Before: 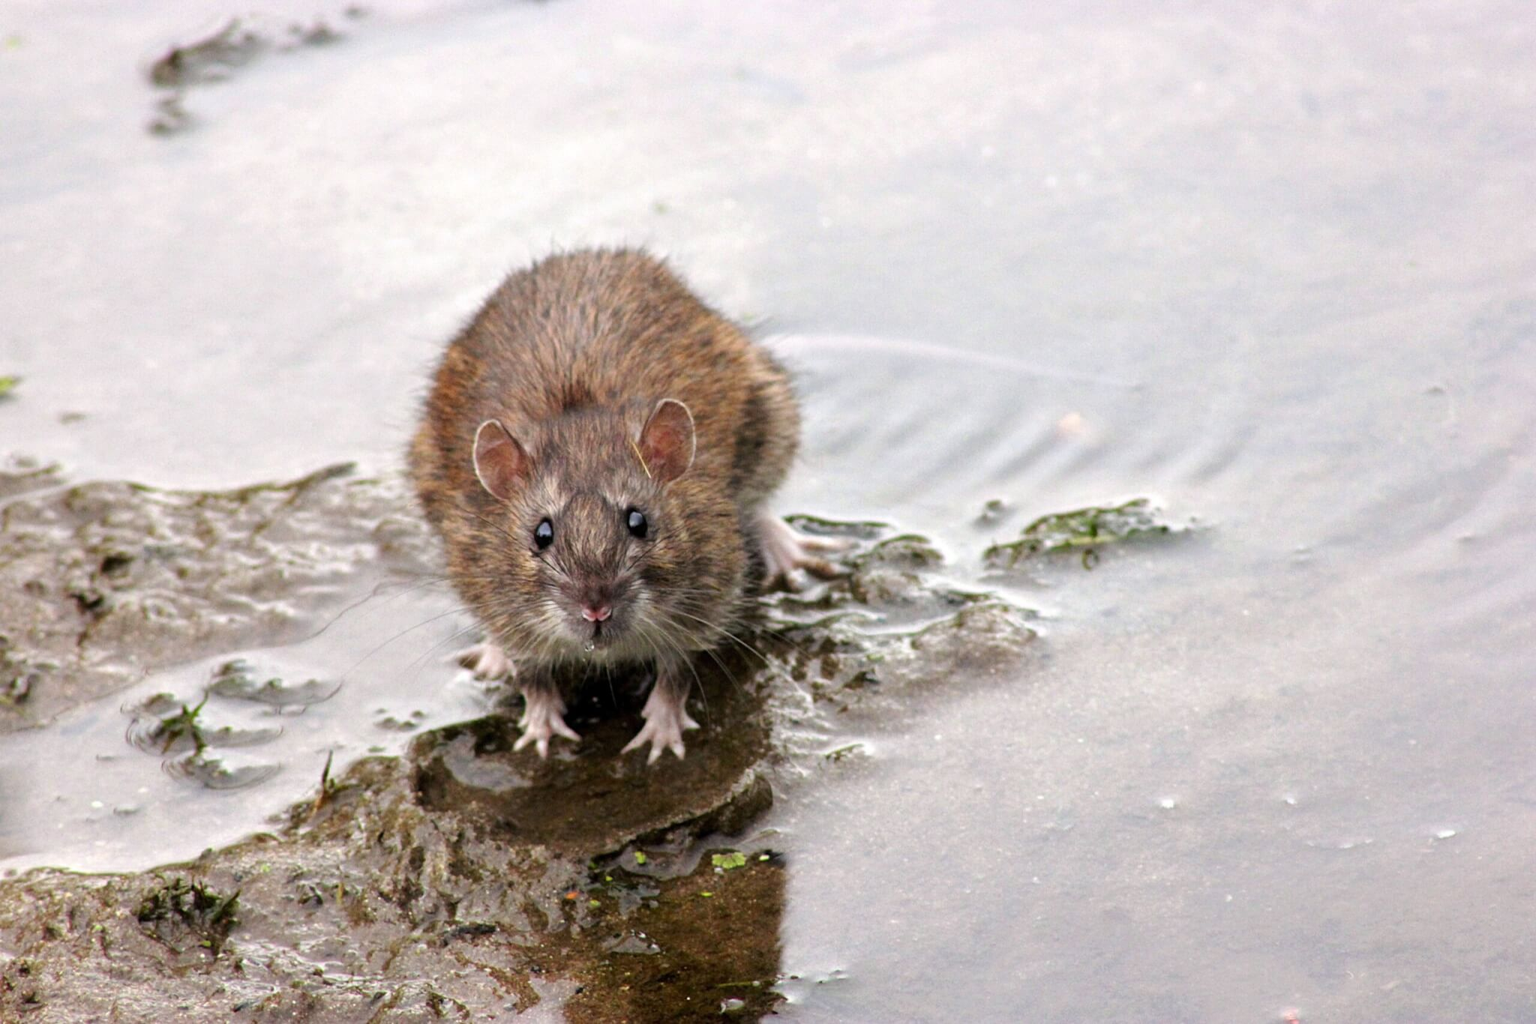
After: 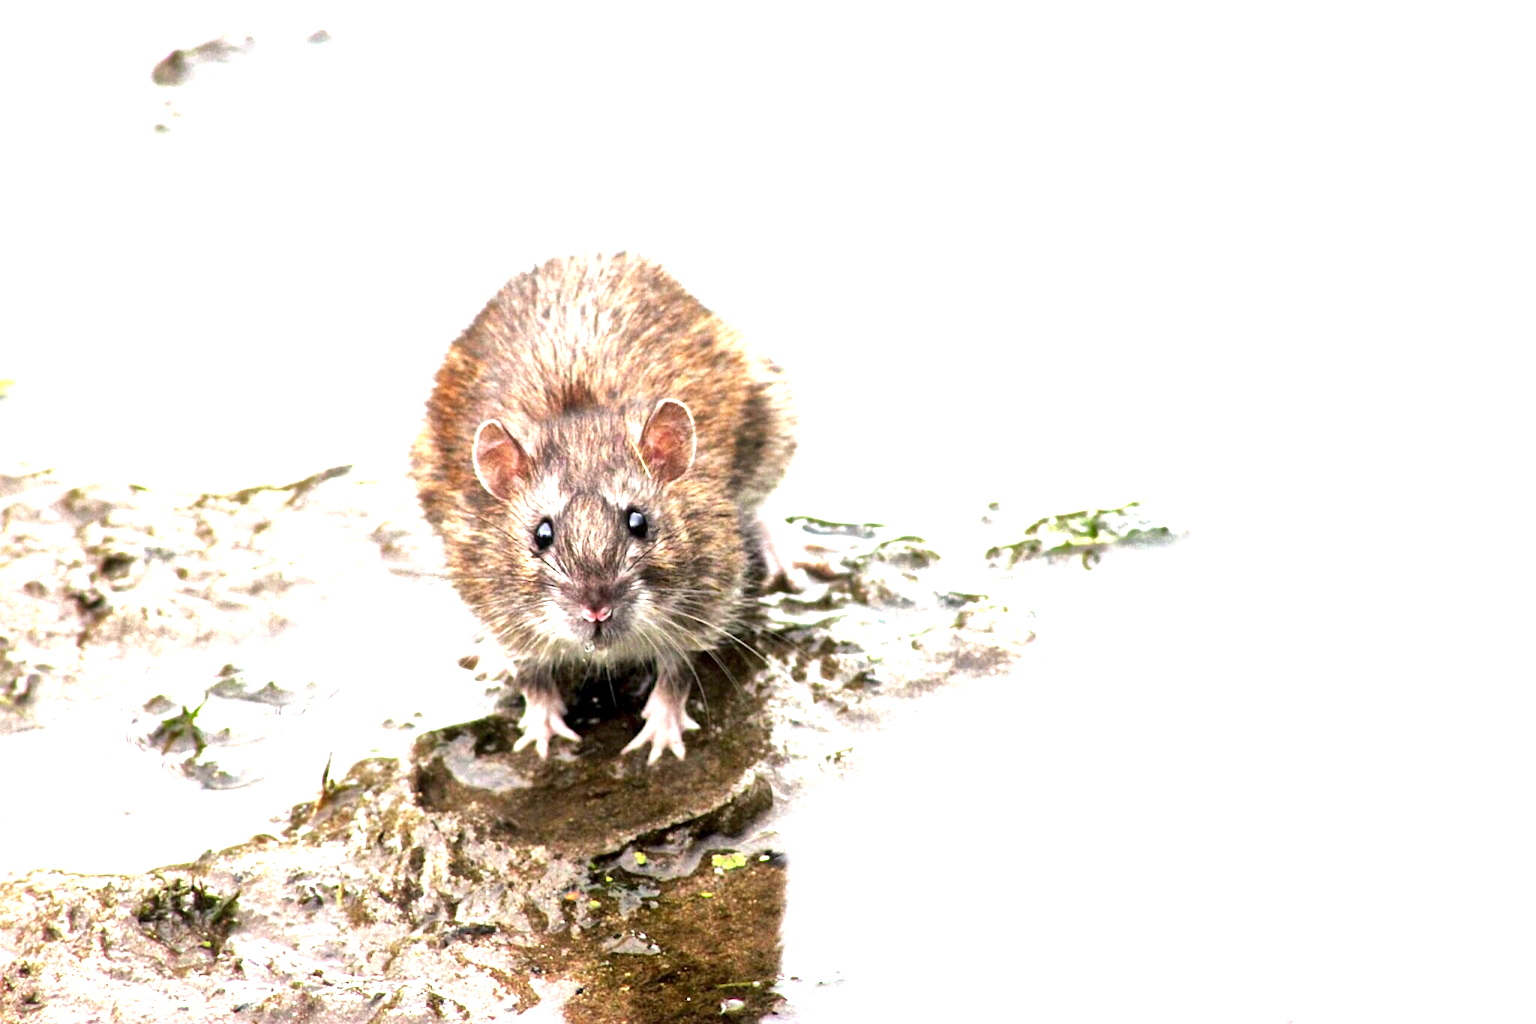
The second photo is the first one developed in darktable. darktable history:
tone equalizer: -7 EV 0.18 EV, -6 EV 0.12 EV, -5 EV 0.08 EV, -4 EV 0.04 EV, -2 EV -0.02 EV, -1 EV -0.04 EV, +0 EV -0.06 EV, luminance estimator HSV value / RGB max
local contrast: mode bilateral grid, contrast 20, coarseness 50, detail 171%, midtone range 0.2
exposure: black level correction 0, exposure 1.6 EV, compensate exposure bias true, compensate highlight preservation false
